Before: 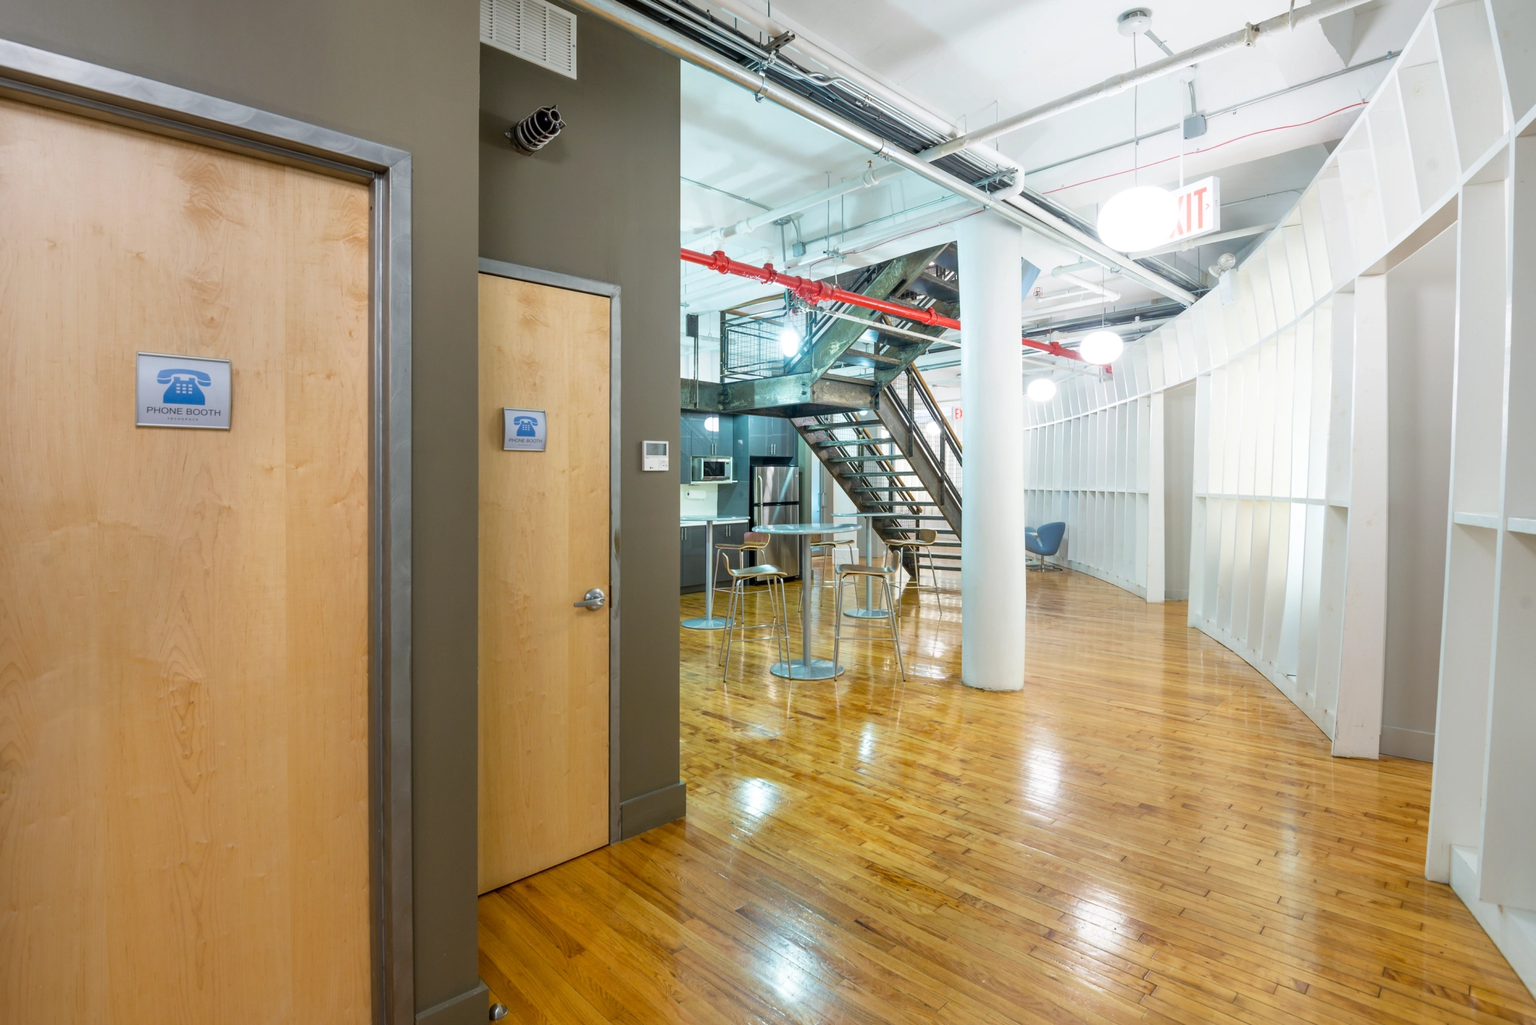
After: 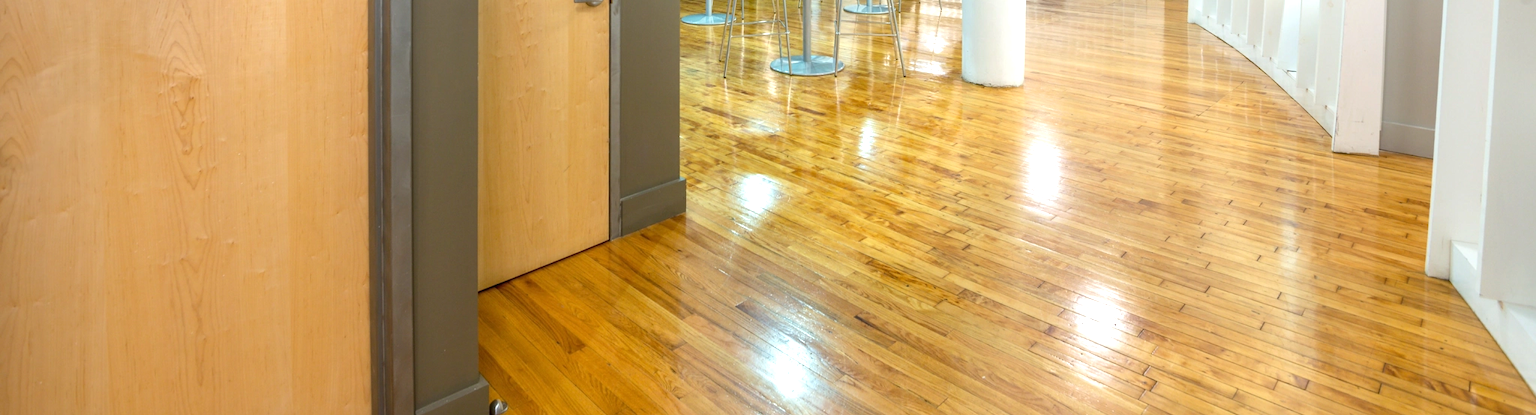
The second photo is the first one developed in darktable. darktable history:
exposure: exposure 0.609 EV, compensate exposure bias true, compensate highlight preservation false
crop and rotate: top 59.022%, bottom 0.396%
